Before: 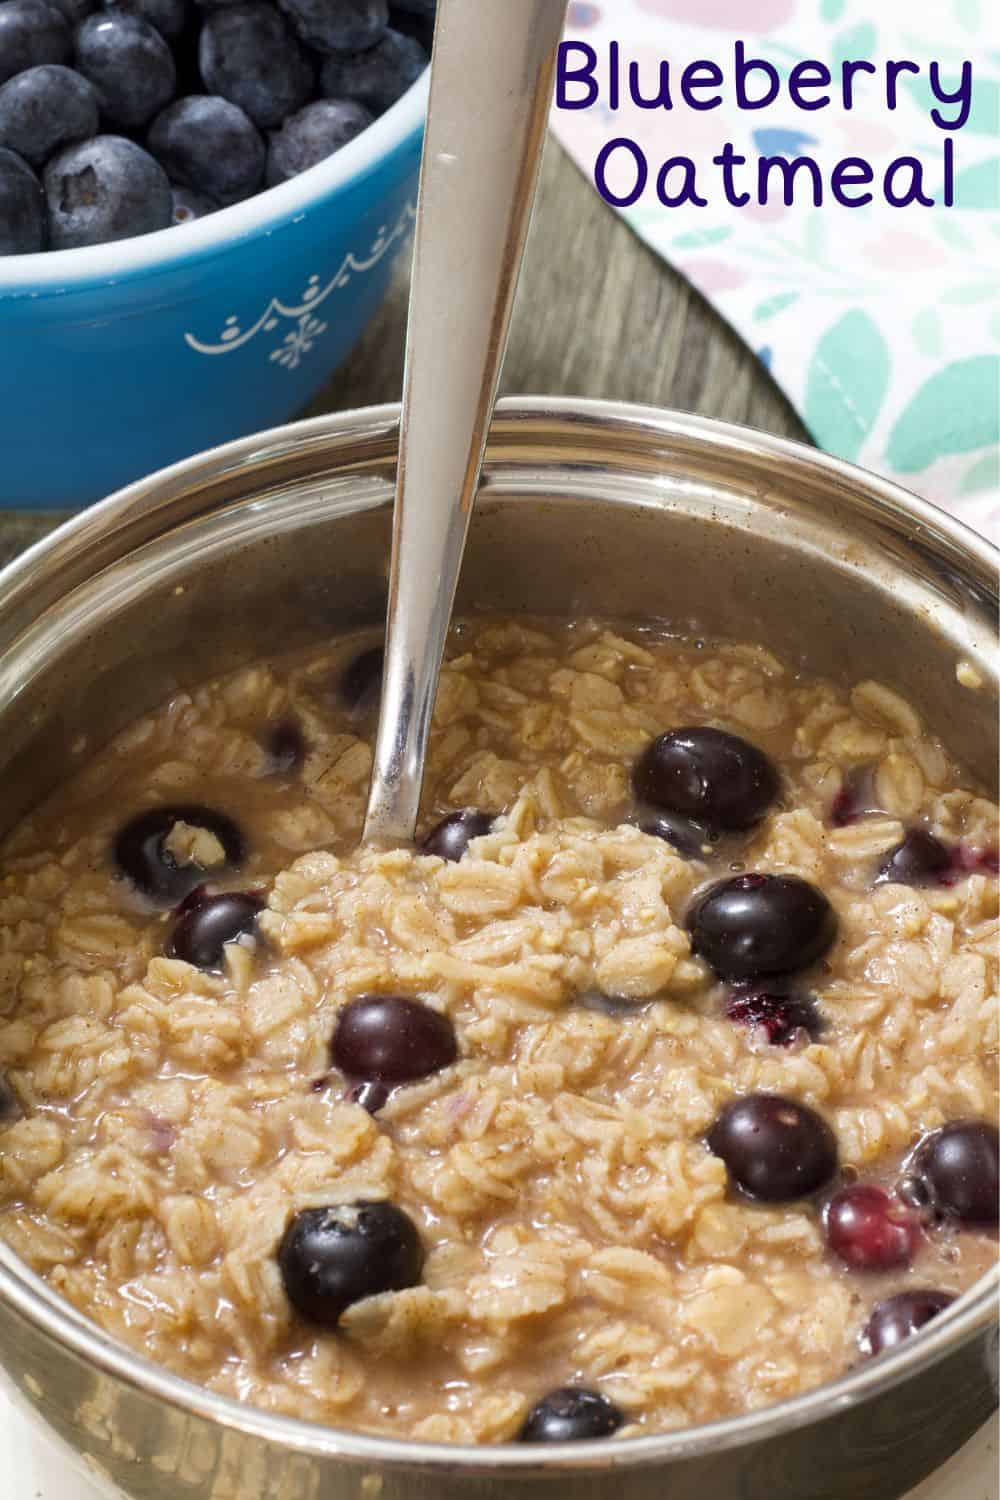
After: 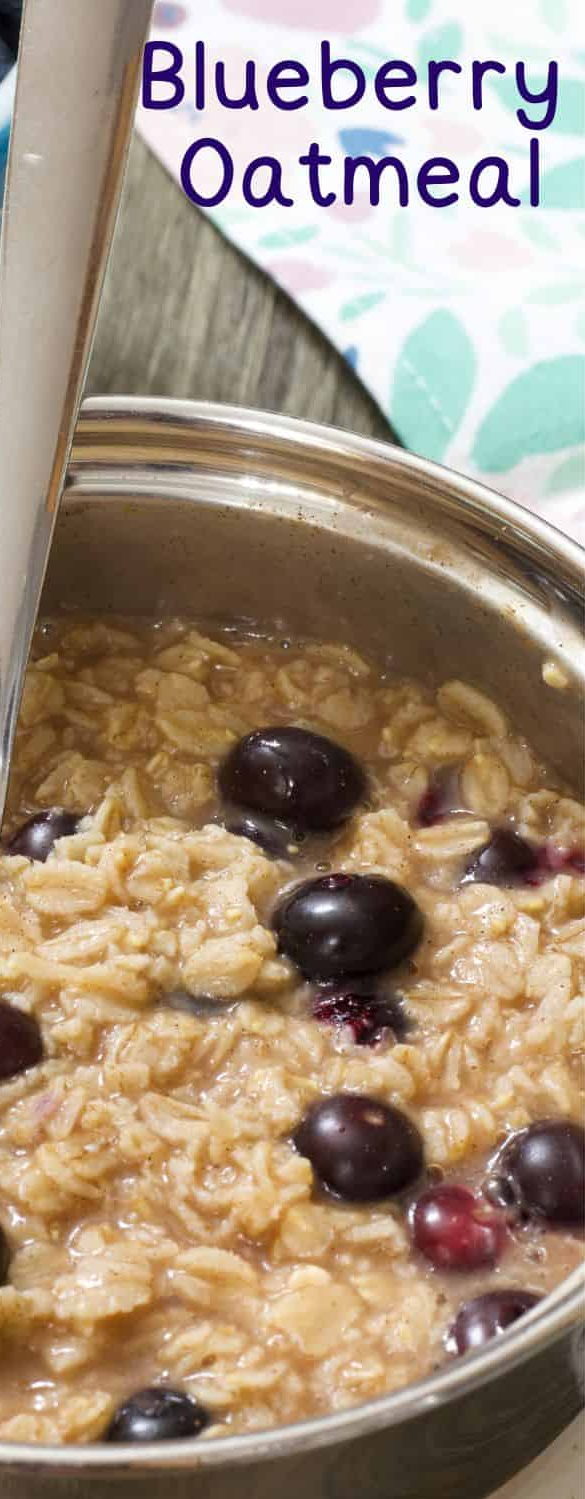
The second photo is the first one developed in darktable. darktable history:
crop: left 41.476%
